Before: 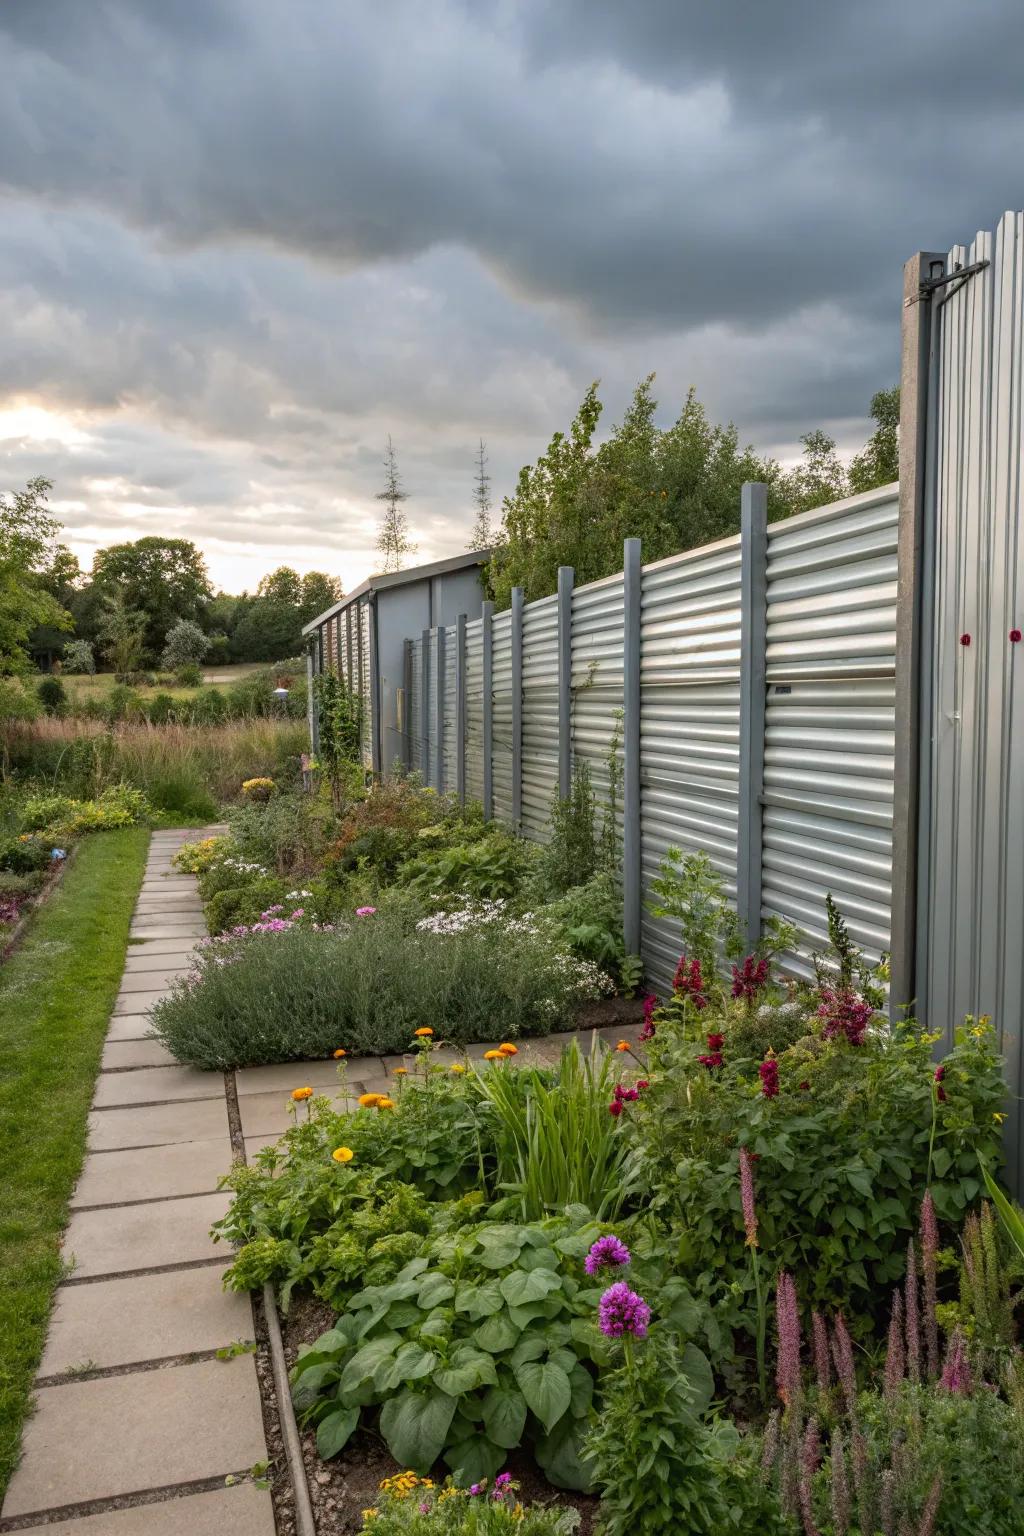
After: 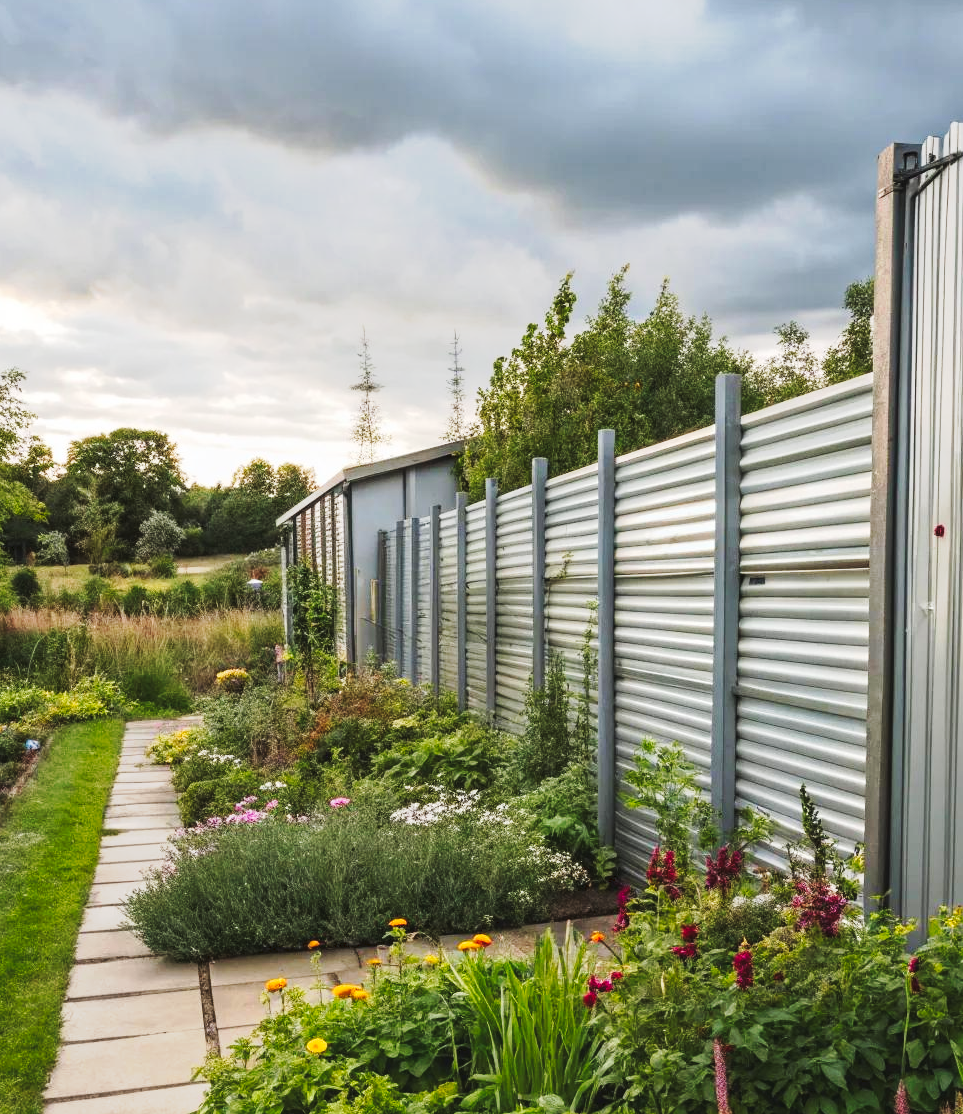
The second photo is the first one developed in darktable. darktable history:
tone curve: curves: ch0 [(0, 0) (0.003, 0.045) (0.011, 0.054) (0.025, 0.069) (0.044, 0.083) (0.069, 0.101) (0.1, 0.119) (0.136, 0.146) (0.177, 0.177) (0.224, 0.221) (0.277, 0.277) (0.335, 0.362) (0.399, 0.452) (0.468, 0.571) (0.543, 0.666) (0.623, 0.758) (0.709, 0.853) (0.801, 0.896) (0.898, 0.945) (1, 1)], preserve colors none
crop: left 2.63%, top 7.117%, right 3.277%, bottom 20.326%
